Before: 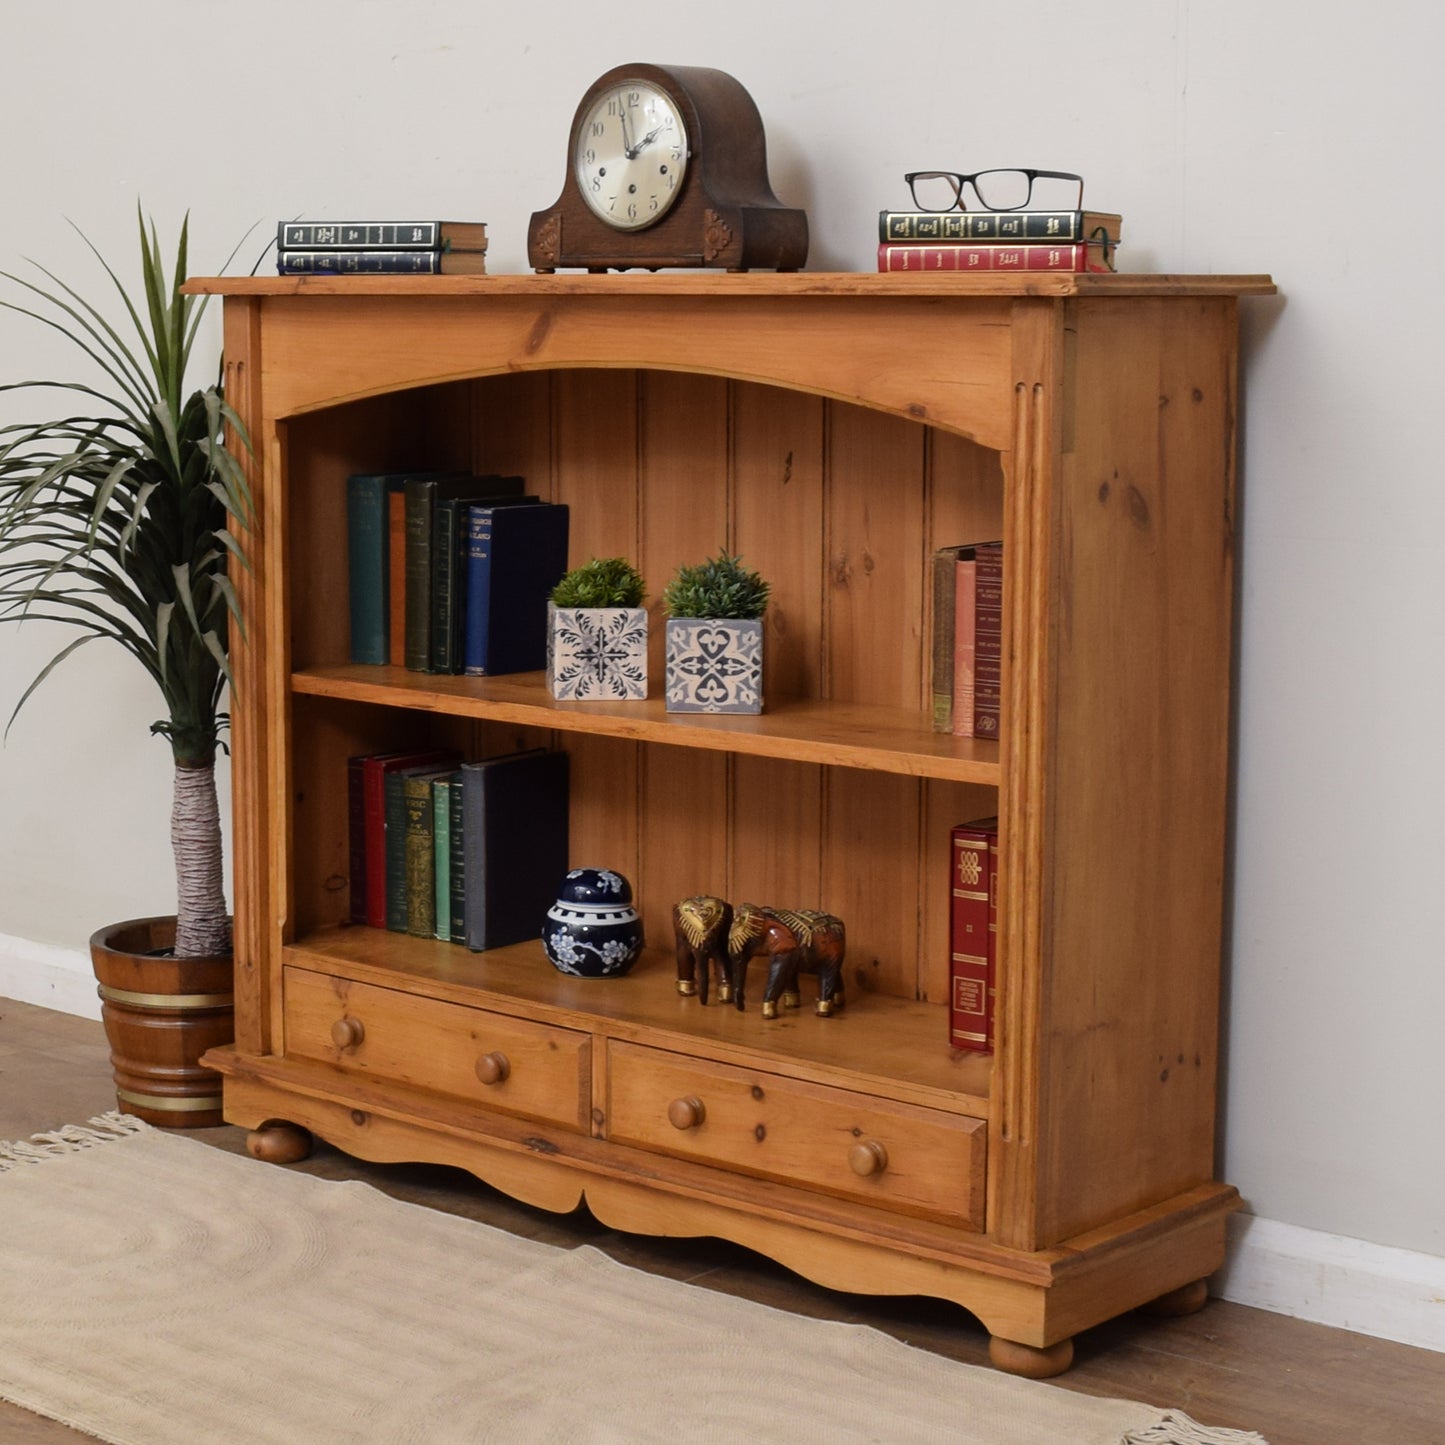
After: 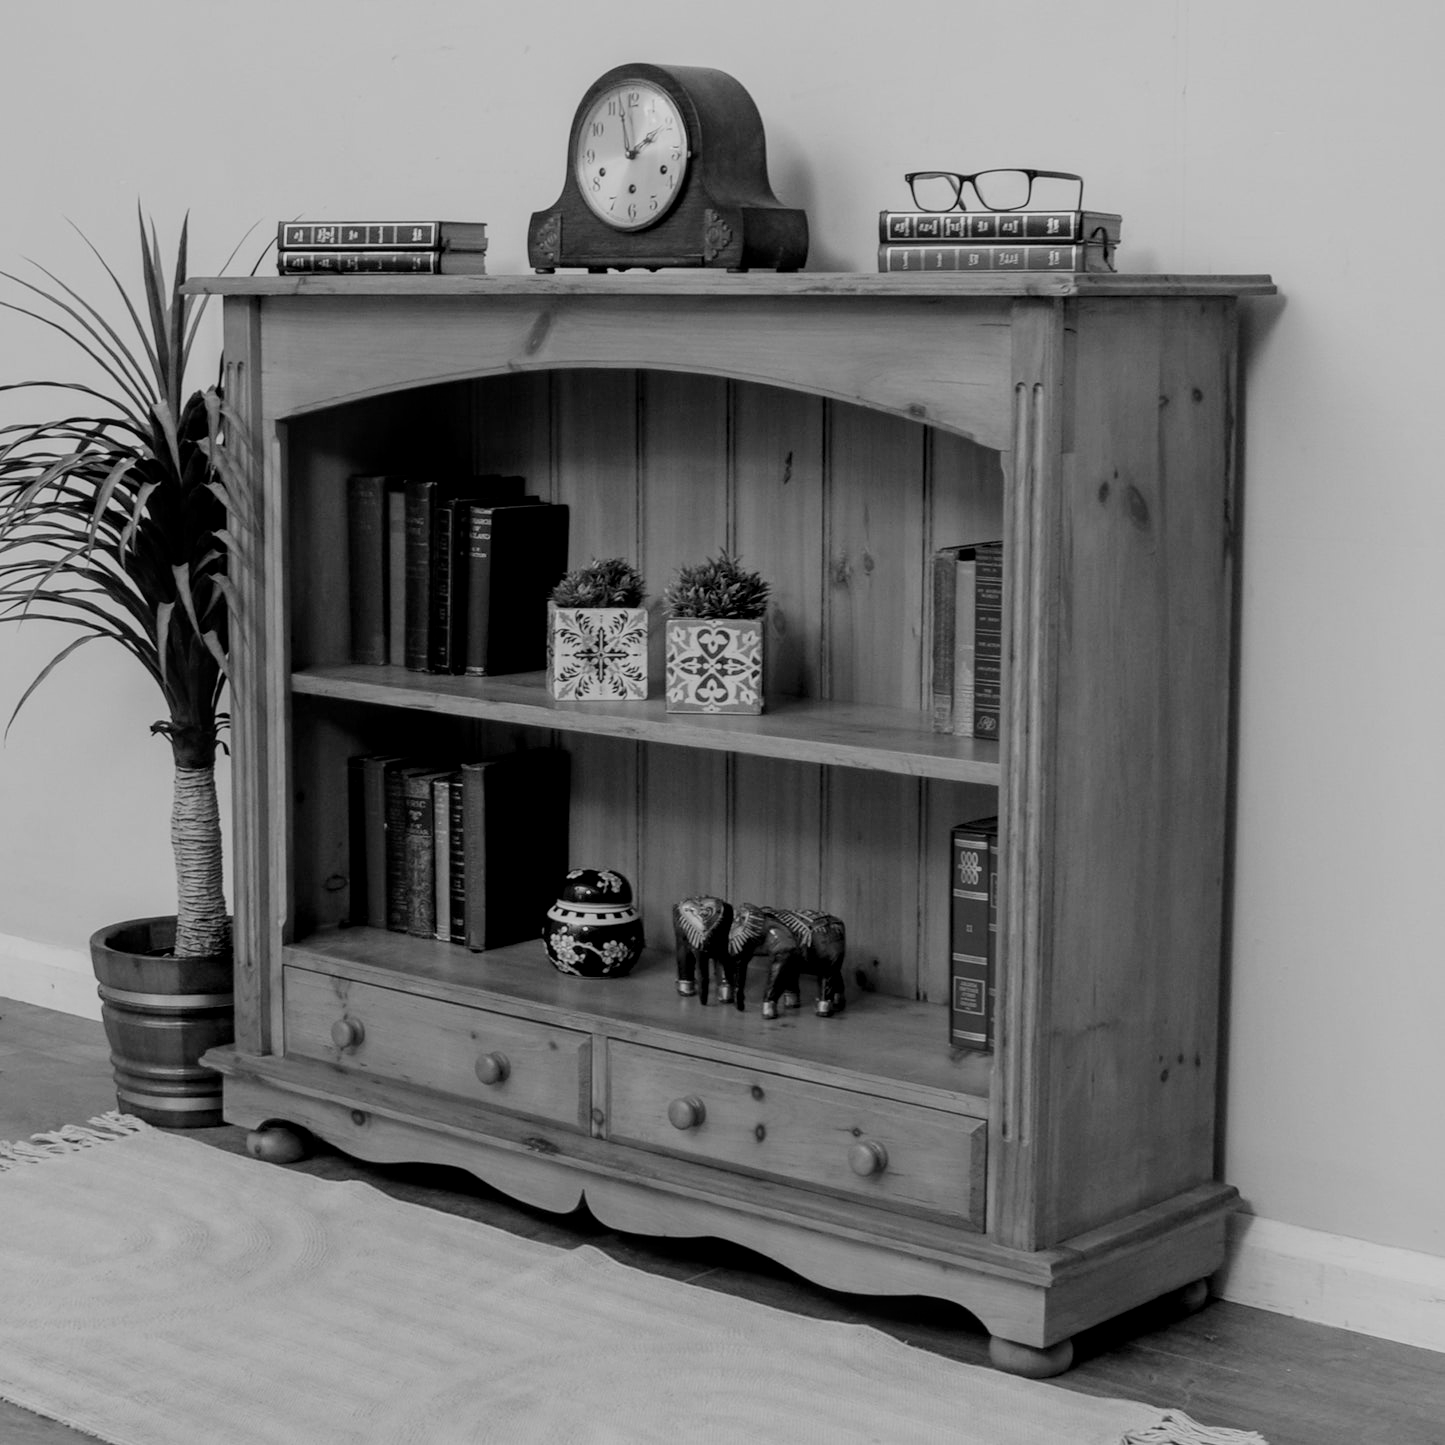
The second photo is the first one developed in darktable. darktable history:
filmic rgb: black relative exposure -7.65 EV, white relative exposure 4.56 EV, hardness 3.61, color science v6 (2022)
monochrome: size 1
local contrast: on, module defaults
